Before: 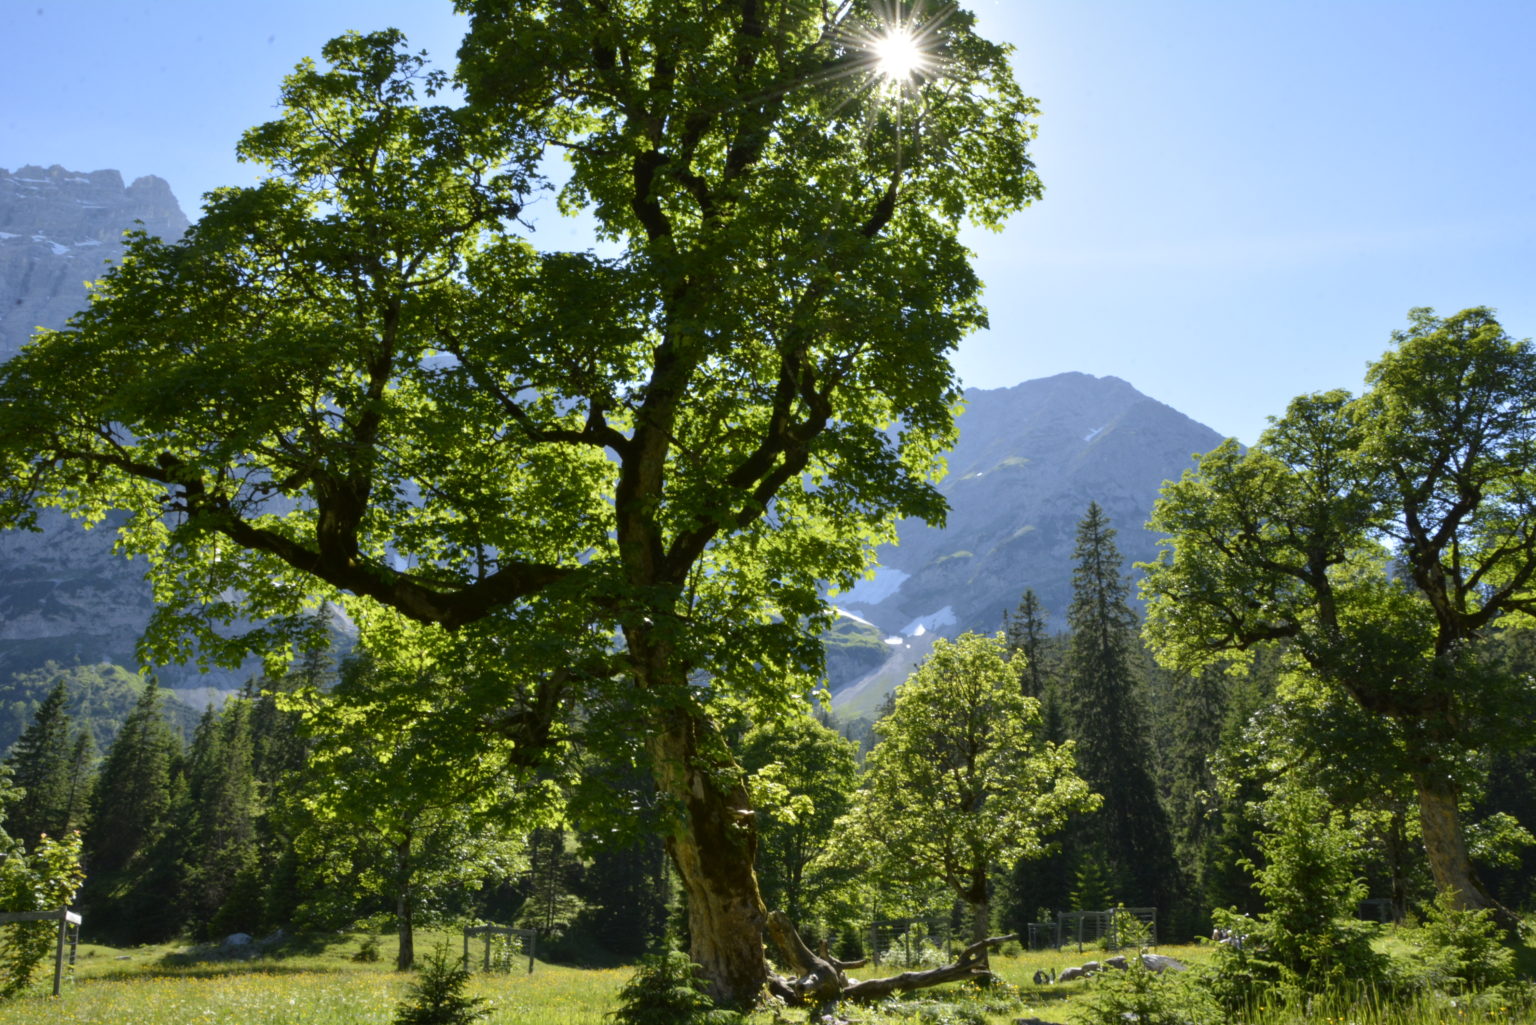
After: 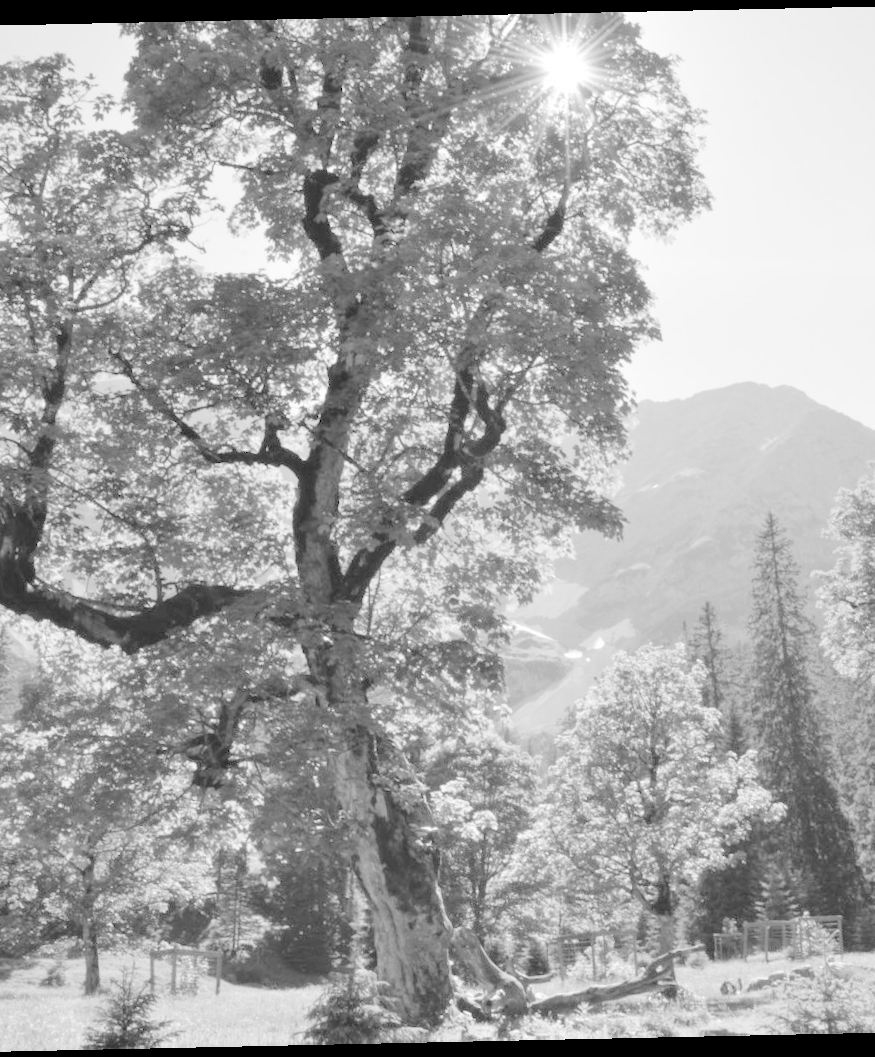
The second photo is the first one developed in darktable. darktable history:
monochrome: a -3.63, b -0.465
rotate and perspective: rotation -1.24°, automatic cropping off
crop: left 21.496%, right 22.254%
contrast brightness saturation: brightness 1
